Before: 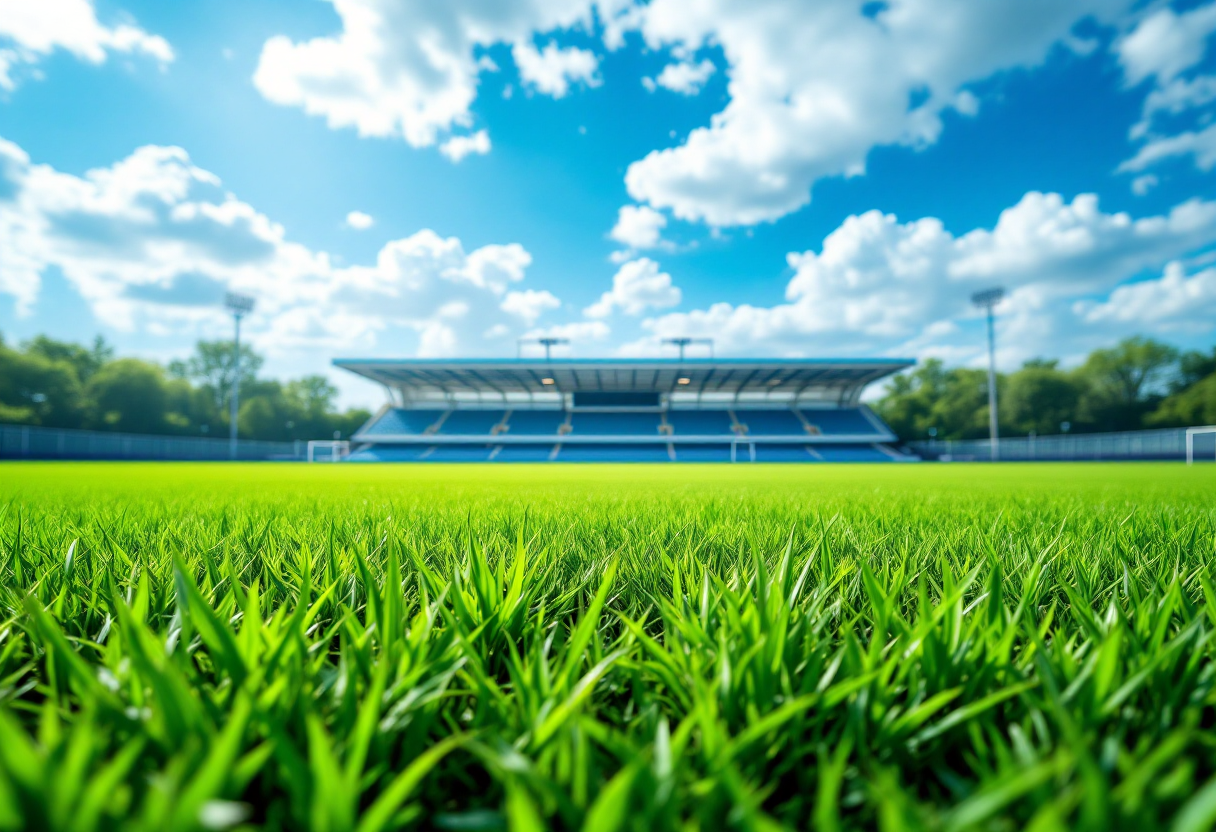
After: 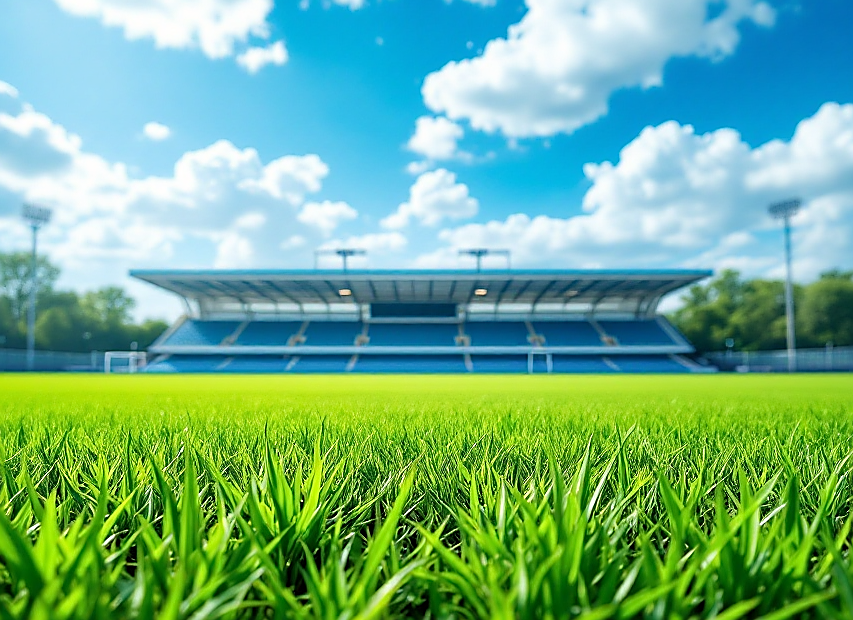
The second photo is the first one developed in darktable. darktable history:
crop and rotate: left 16.756%, top 10.778%, right 13.038%, bottom 14.693%
sharpen: radius 1.37, amount 1.261, threshold 0.607
